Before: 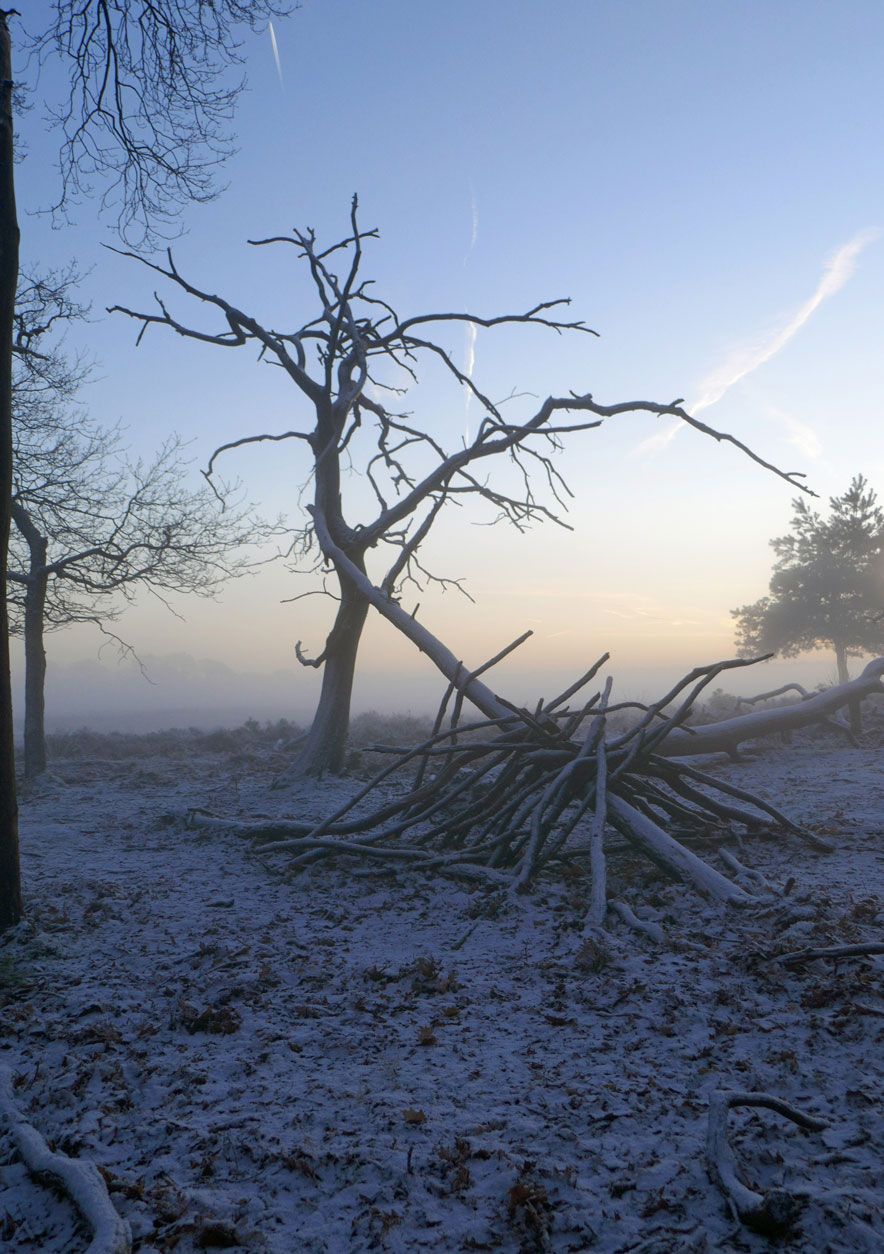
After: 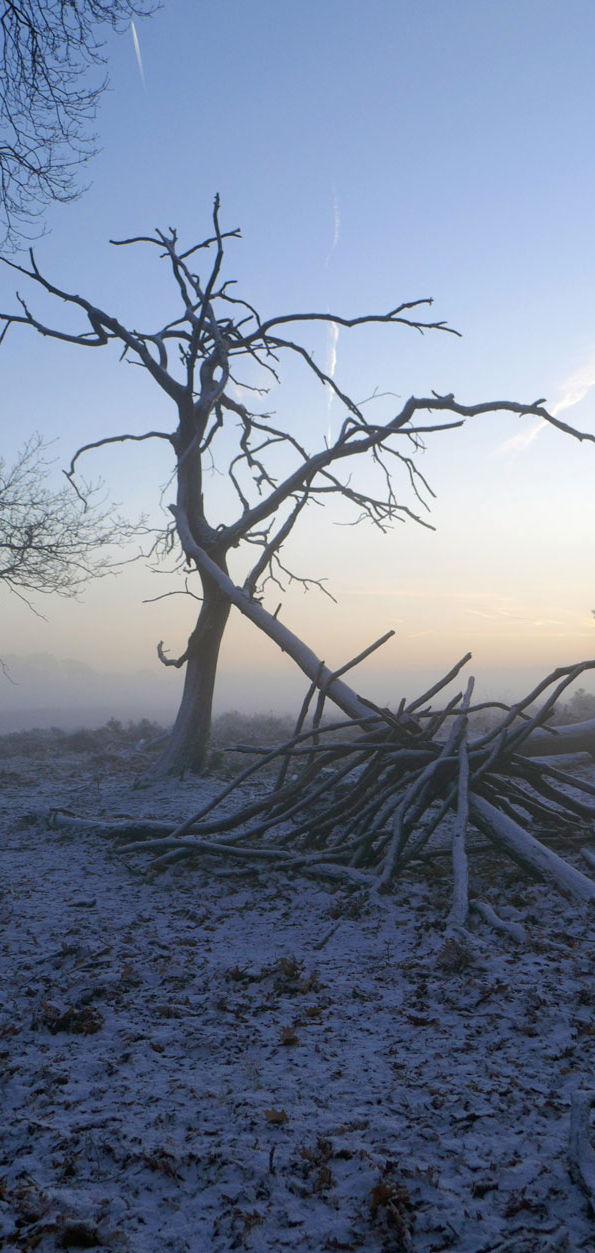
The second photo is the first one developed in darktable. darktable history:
tone equalizer: edges refinement/feathering 500, mask exposure compensation -1.57 EV, preserve details no
crop and rotate: left 15.675%, right 16.911%
